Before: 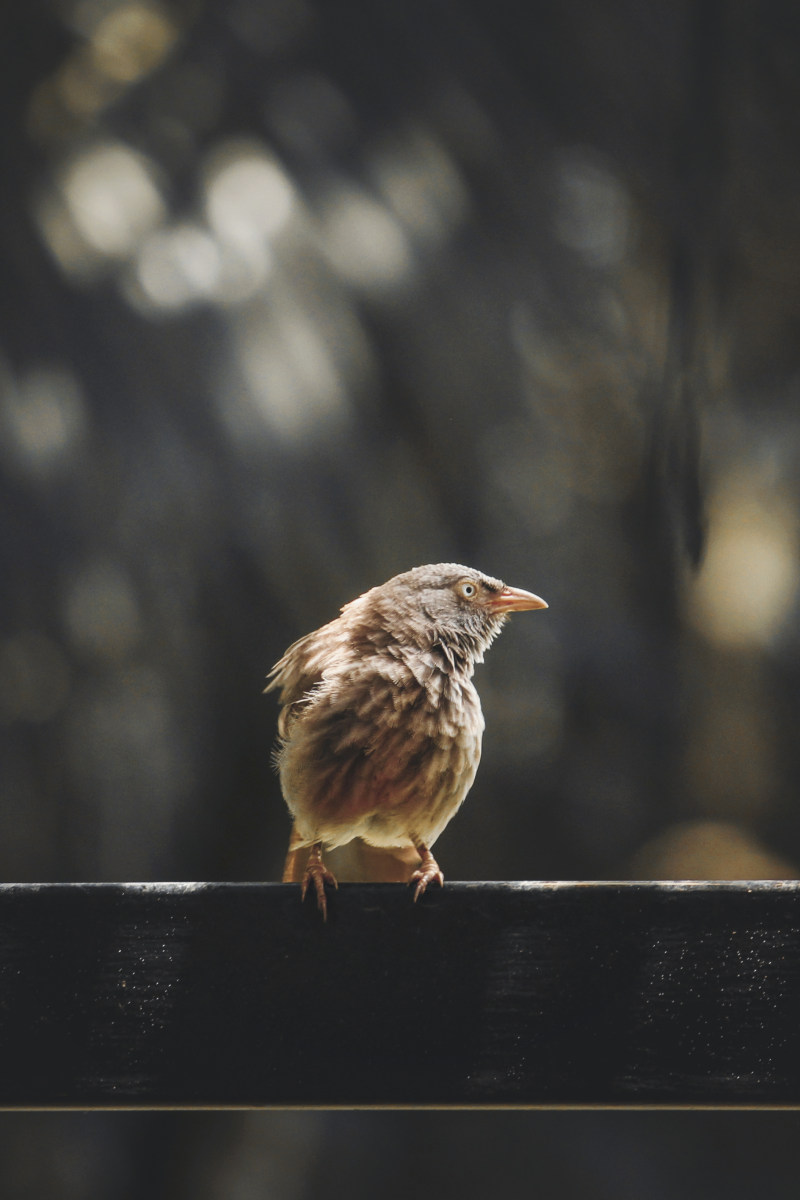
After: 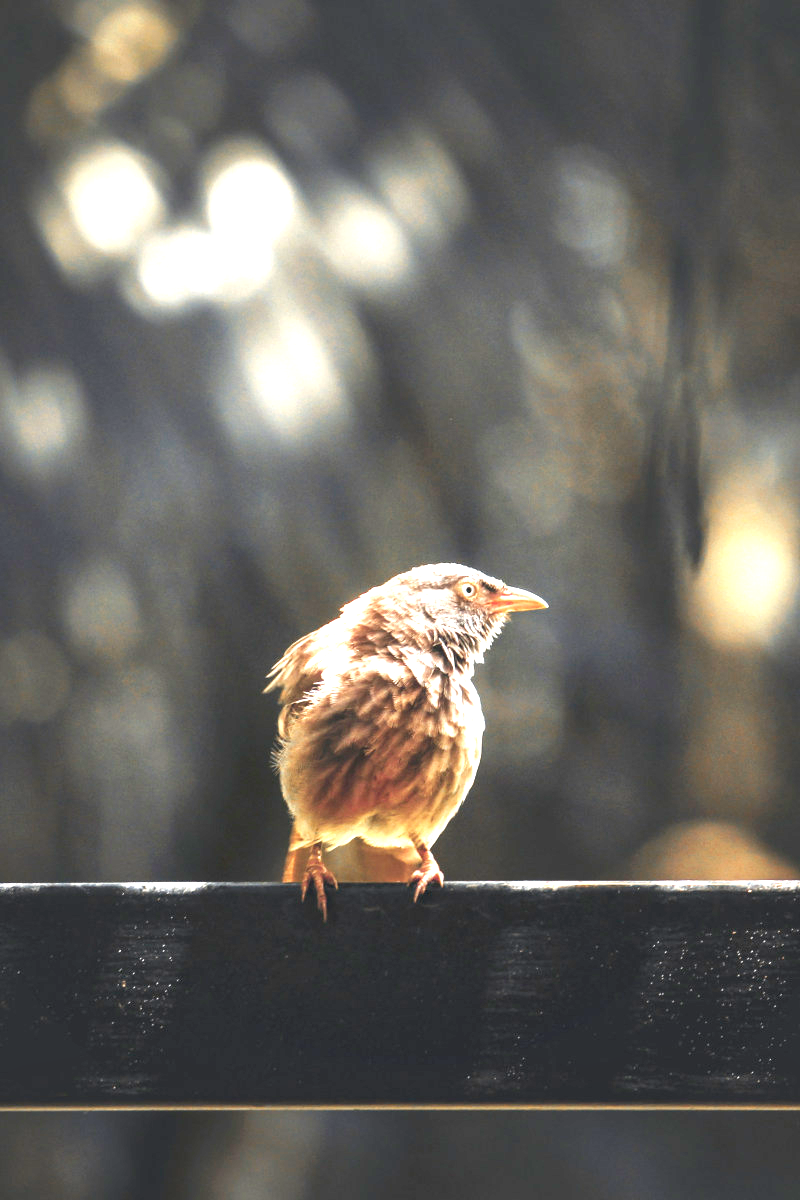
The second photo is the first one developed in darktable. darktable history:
exposure: black level correction 0.001, exposure 1.655 EV, compensate exposure bias true, compensate highlight preservation false
tone equalizer: on, module defaults
local contrast: mode bilateral grid, contrast 9, coarseness 25, detail 111%, midtone range 0.2
